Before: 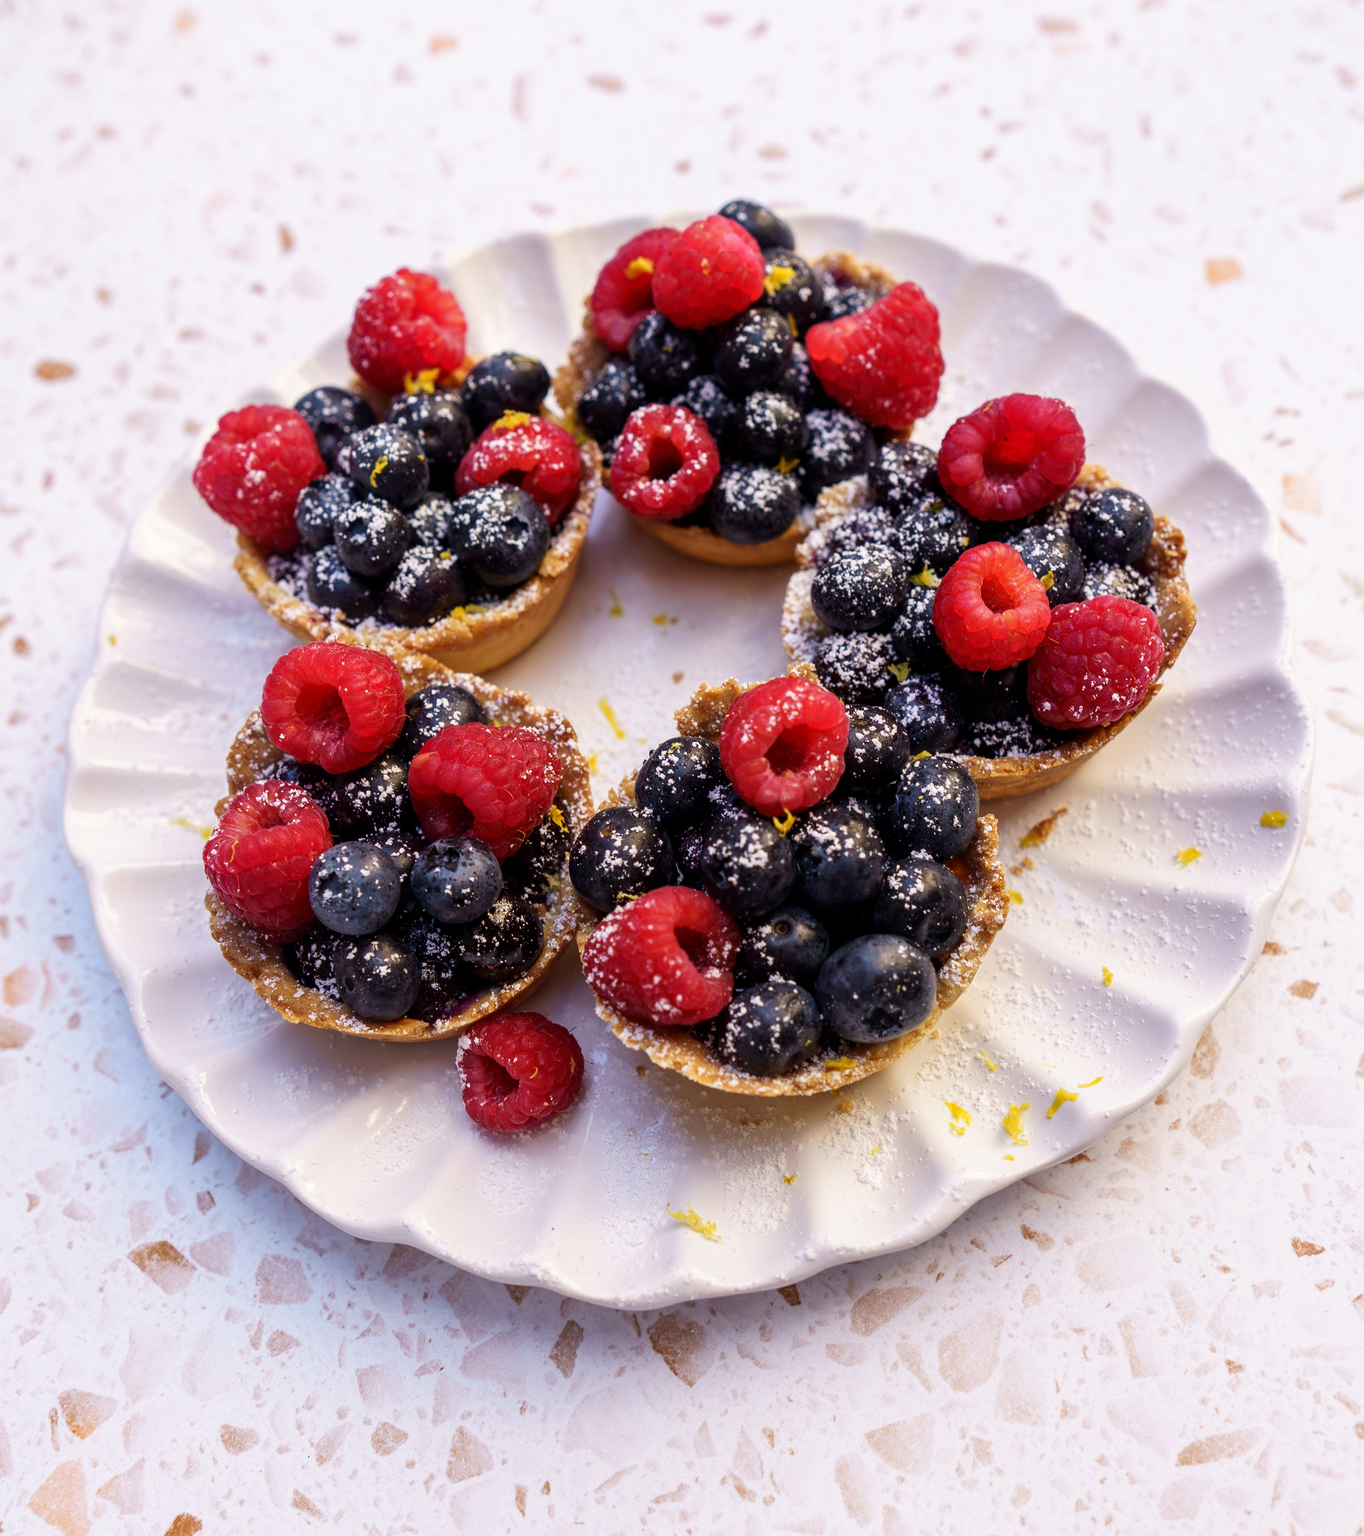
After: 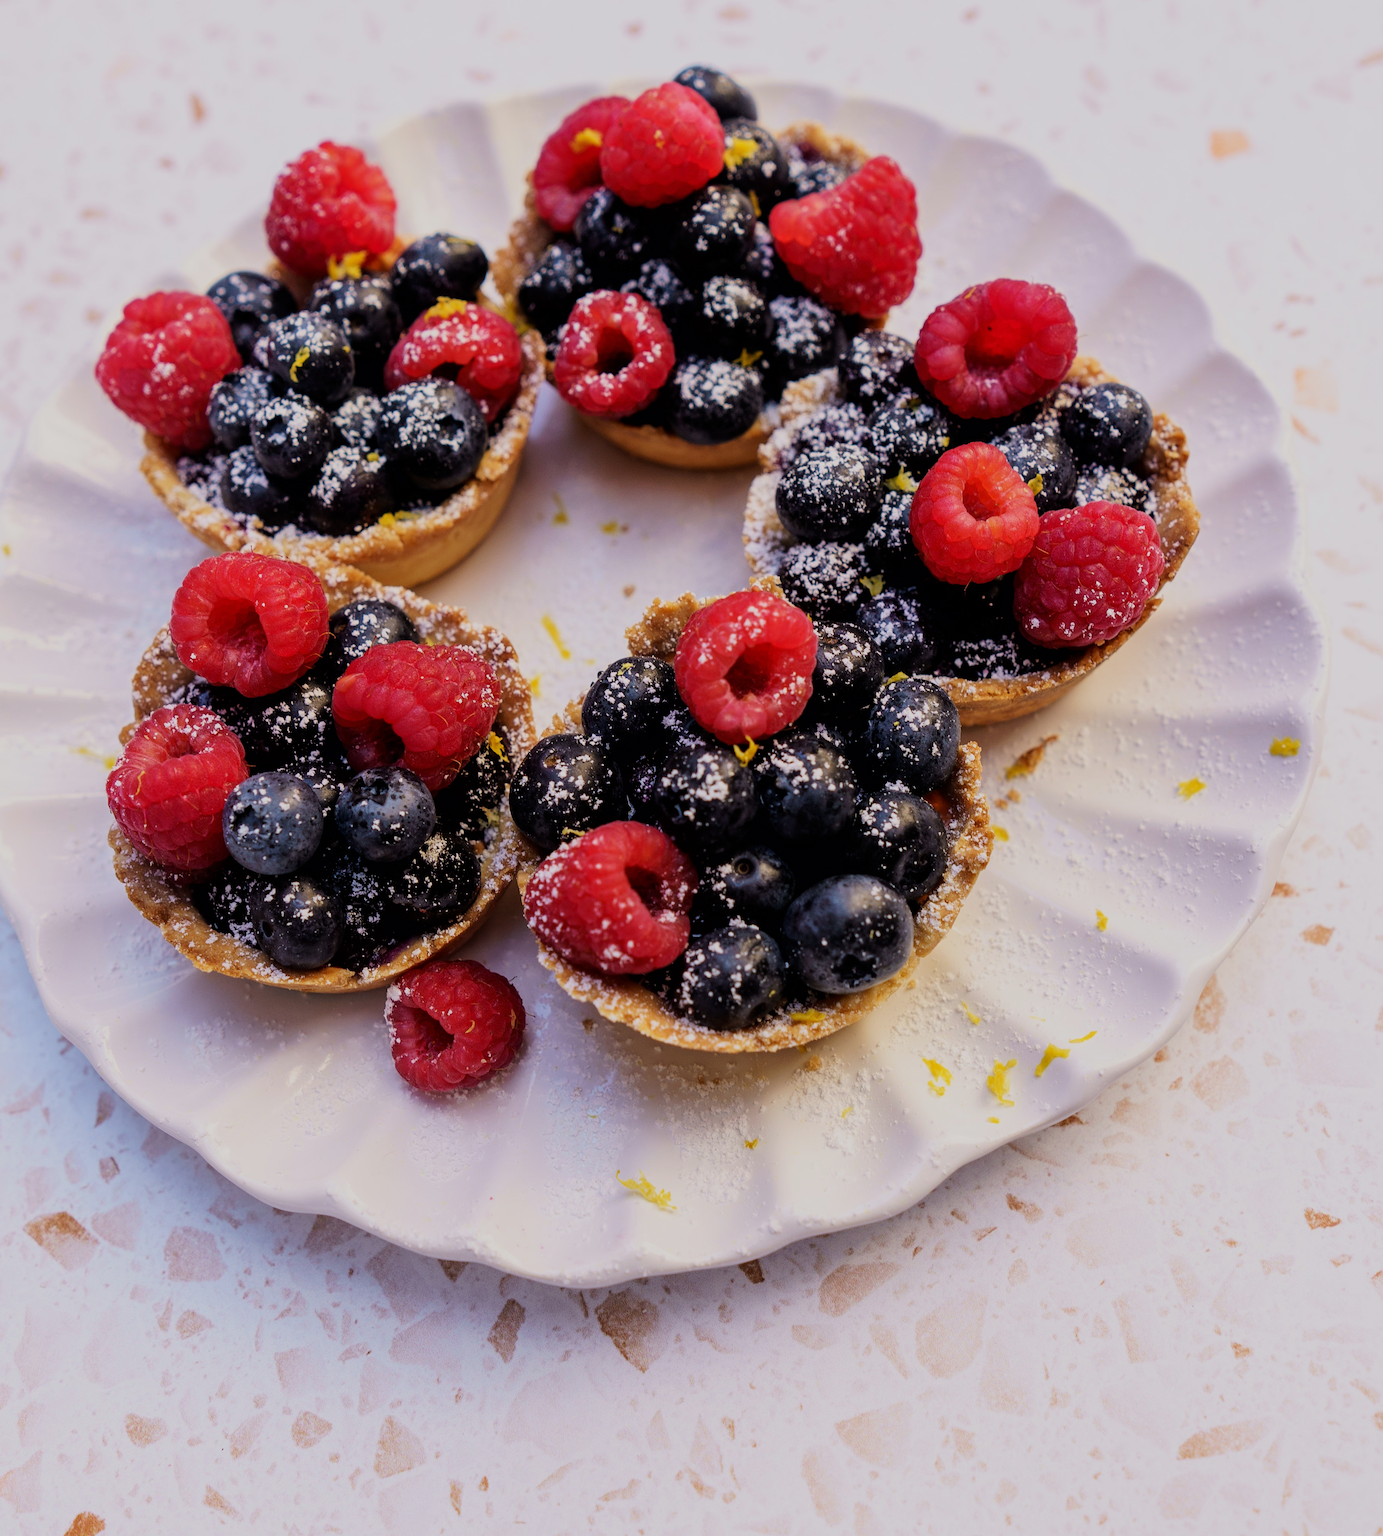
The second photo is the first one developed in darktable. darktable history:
filmic rgb: black relative exposure -7.65 EV, white relative exposure 4.56 EV, threshold 2.96 EV, hardness 3.61, color science v6 (2022), enable highlight reconstruction true
crop and rotate: left 7.851%, top 9.173%
